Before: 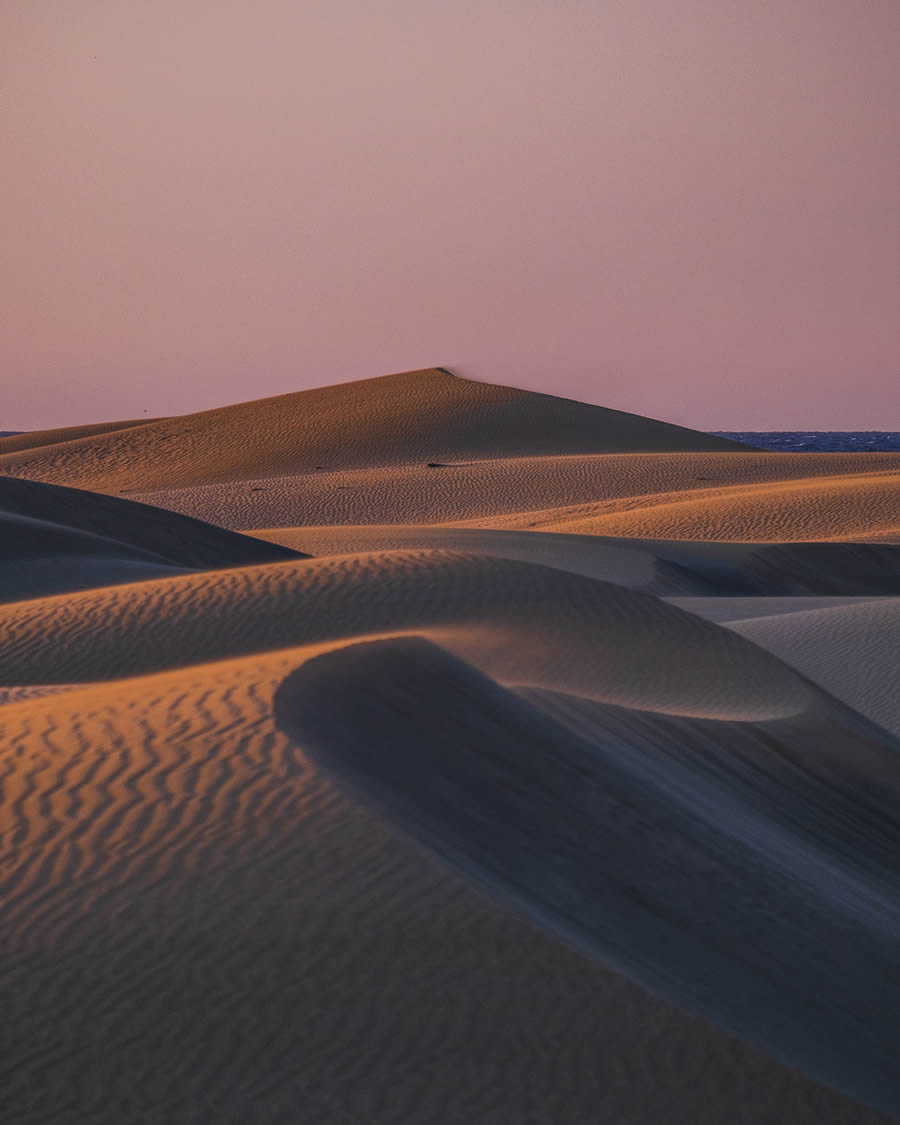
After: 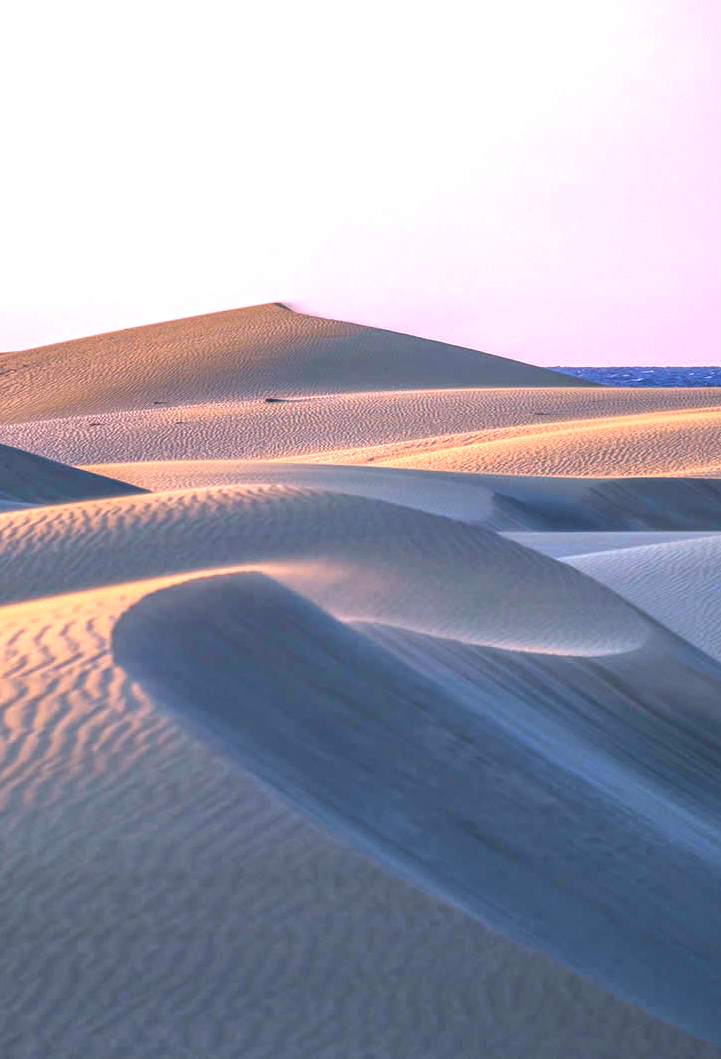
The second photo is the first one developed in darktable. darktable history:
exposure: exposure 1.999 EV, compensate exposure bias true, compensate highlight preservation false
crop and rotate: left 18.087%, top 5.778%, right 1.792%
color calibration: illuminant as shot in camera, x 0.385, y 0.38, temperature 3953.94 K
local contrast: detail 110%
